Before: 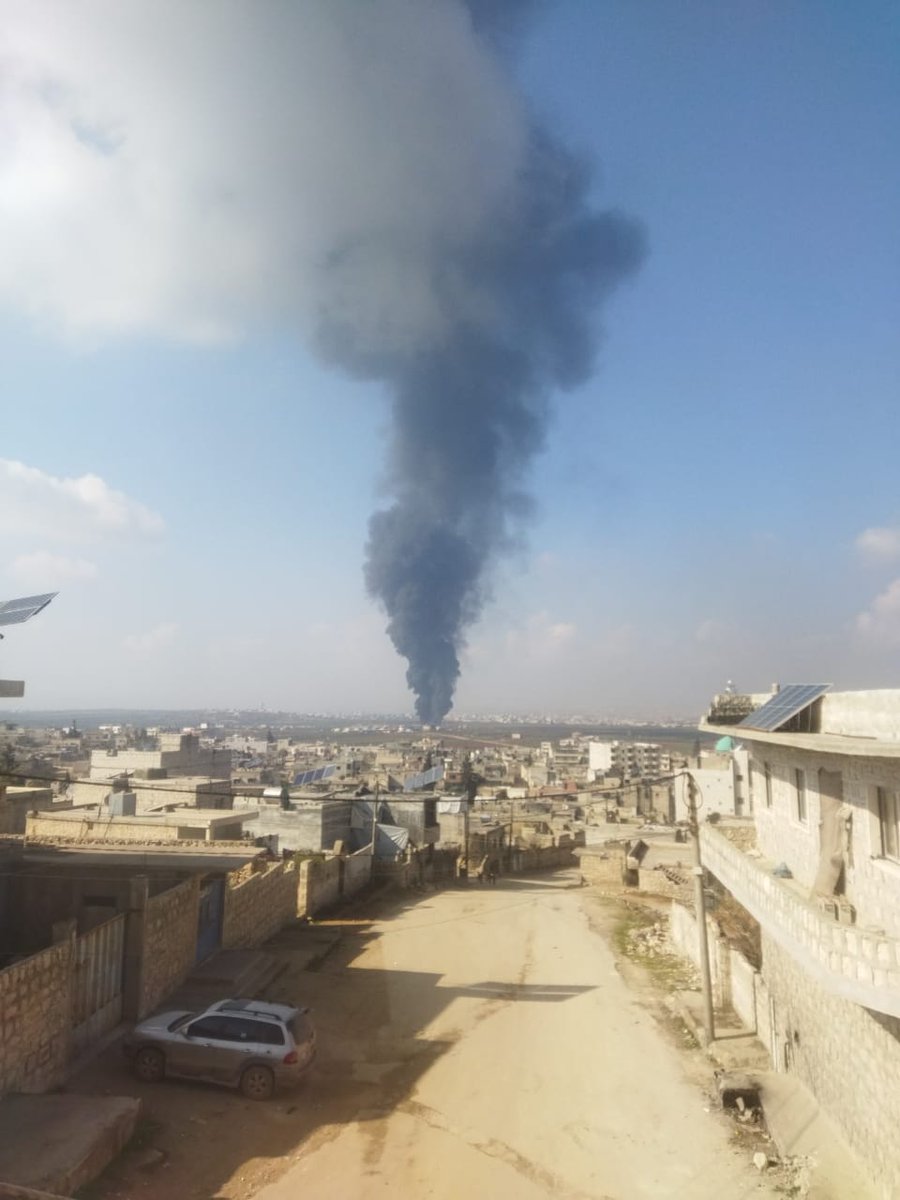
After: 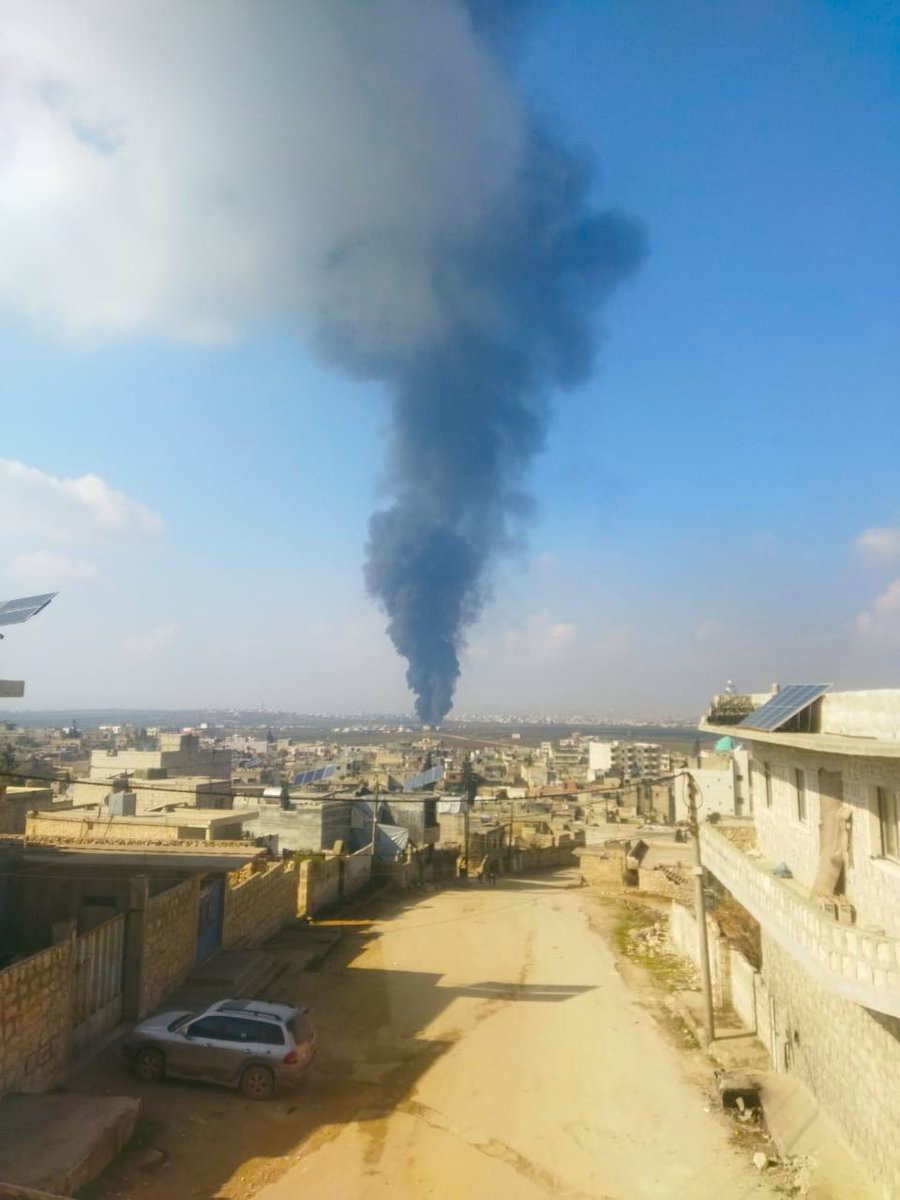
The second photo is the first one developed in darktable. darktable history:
color balance rgb: global offset › luminance -0.338%, global offset › chroma 0.108%, global offset › hue 165.29°, linear chroma grading › global chroma 16.903%, perceptual saturation grading › global saturation 0.302%, global vibrance 40.18%
